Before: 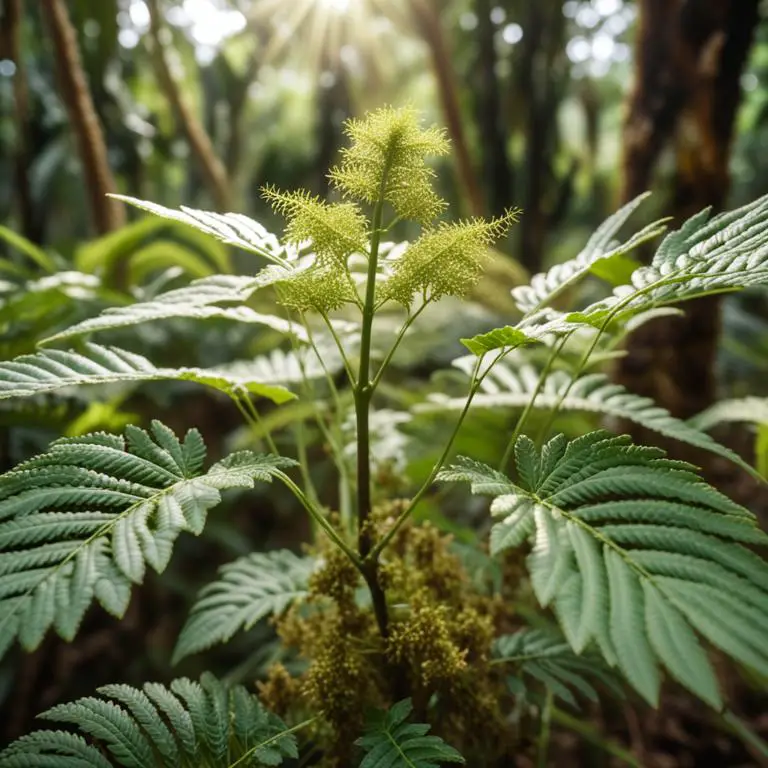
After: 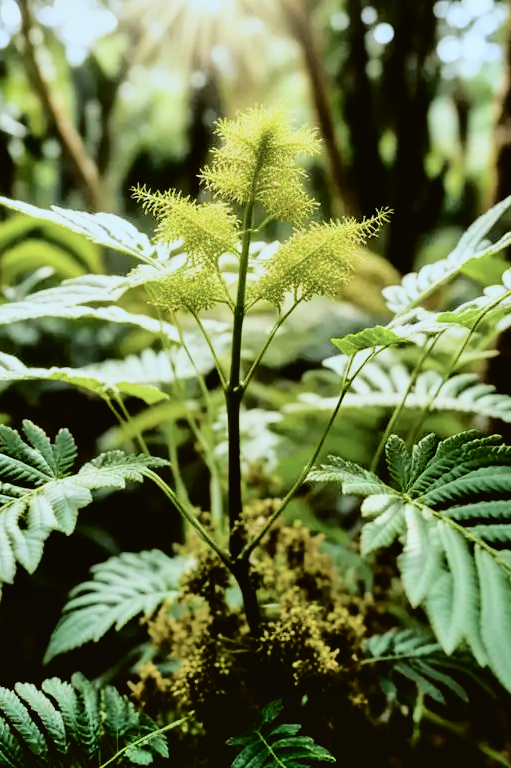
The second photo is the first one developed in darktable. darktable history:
white balance: red 1.029, blue 0.92
filmic rgb: black relative exposure -4.88 EV, hardness 2.82
tone equalizer: -8 EV -0.75 EV, -7 EV -0.7 EV, -6 EV -0.6 EV, -5 EV -0.4 EV, -3 EV 0.4 EV, -2 EV 0.6 EV, -1 EV 0.7 EV, +0 EV 0.75 EV, edges refinement/feathering 500, mask exposure compensation -1.57 EV, preserve details no
color balance rgb: shadows lift › chroma 2%, shadows lift › hue 217.2°, power › chroma 0.25%, power › hue 60°, highlights gain › chroma 1.5%, highlights gain › hue 309.6°, global offset › luminance -0.25%, perceptual saturation grading › global saturation 15%, global vibrance 15%
crop: left 16.899%, right 16.556%
shadows and highlights: white point adjustment 0.05, highlights color adjustment 55.9%, soften with gaussian
tone curve: curves: ch0 [(0, 0.021) (0.049, 0.044) (0.152, 0.14) (0.328, 0.377) (0.473, 0.543) (0.641, 0.705) (0.85, 0.894) (1, 0.969)]; ch1 [(0, 0) (0.302, 0.331) (0.433, 0.432) (0.472, 0.47) (0.502, 0.503) (0.527, 0.521) (0.564, 0.58) (0.614, 0.626) (0.677, 0.701) (0.859, 0.885) (1, 1)]; ch2 [(0, 0) (0.33, 0.301) (0.447, 0.44) (0.487, 0.496) (0.502, 0.516) (0.535, 0.563) (0.565, 0.593) (0.608, 0.638) (1, 1)], color space Lab, independent channels, preserve colors none
color correction: highlights a* -9.35, highlights b* -23.15
